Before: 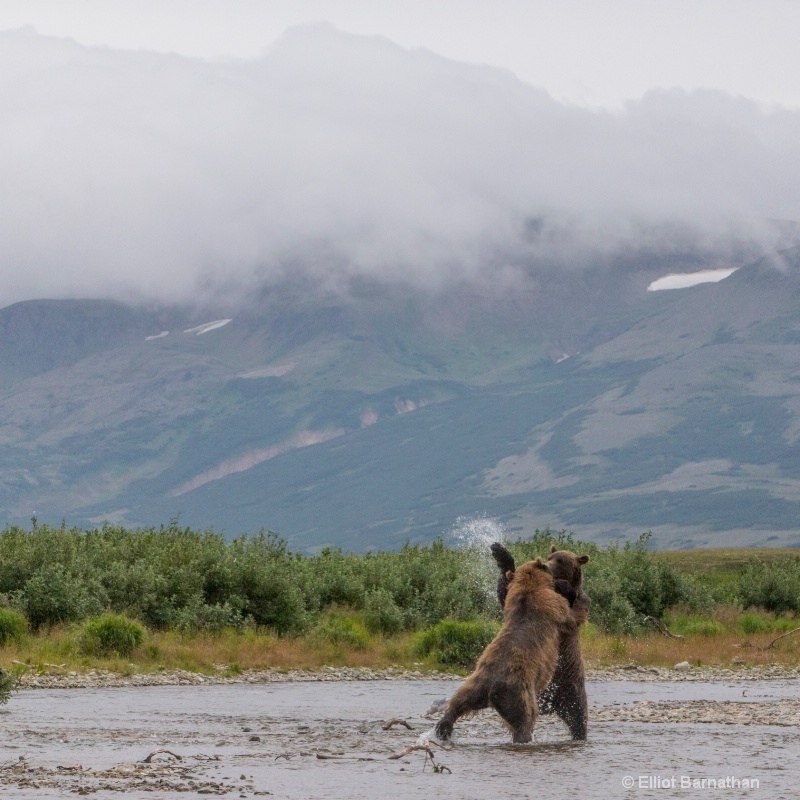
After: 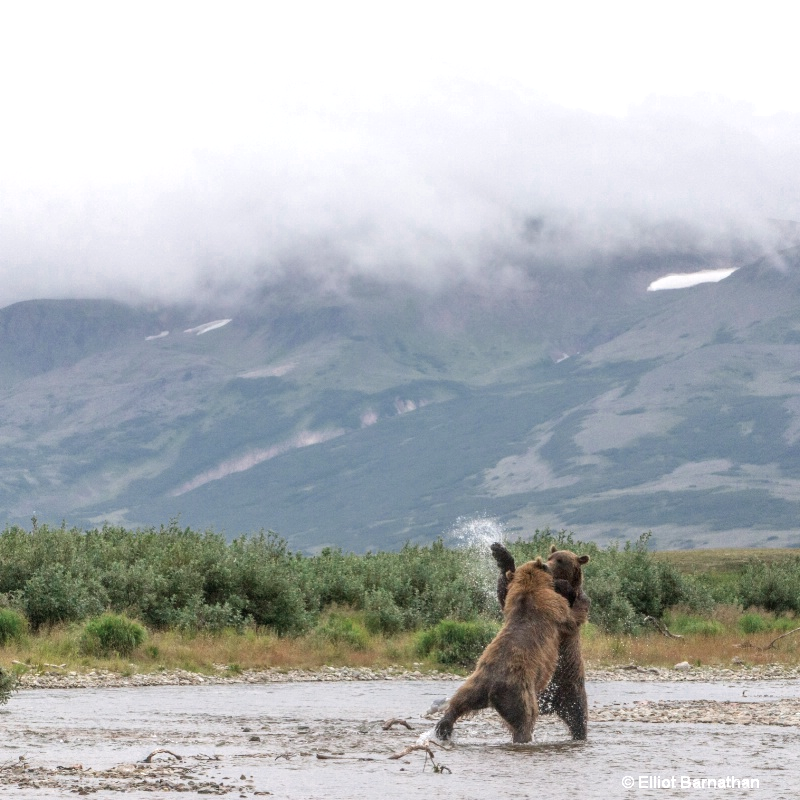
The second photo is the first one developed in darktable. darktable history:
color zones: curves: ch0 [(0, 0.5) (0.125, 0.4) (0.25, 0.5) (0.375, 0.4) (0.5, 0.4) (0.625, 0.35) (0.75, 0.35) (0.875, 0.5)]; ch1 [(0, 0.35) (0.125, 0.45) (0.25, 0.35) (0.375, 0.35) (0.5, 0.35) (0.625, 0.35) (0.75, 0.45) (0.875, 0.35)]; ch2 [(0, 0.6) (0.125, 0.5) (0.25, 0.5) (0.375, 0.6) (0.5, 0.6) (0.625, 0.5) (0.75, 0.5) (0.875, 0.5)]
exposure: black level correction 0, exposure 0.7 EV, compensate exposure bias true, compensate highlight preservation false
